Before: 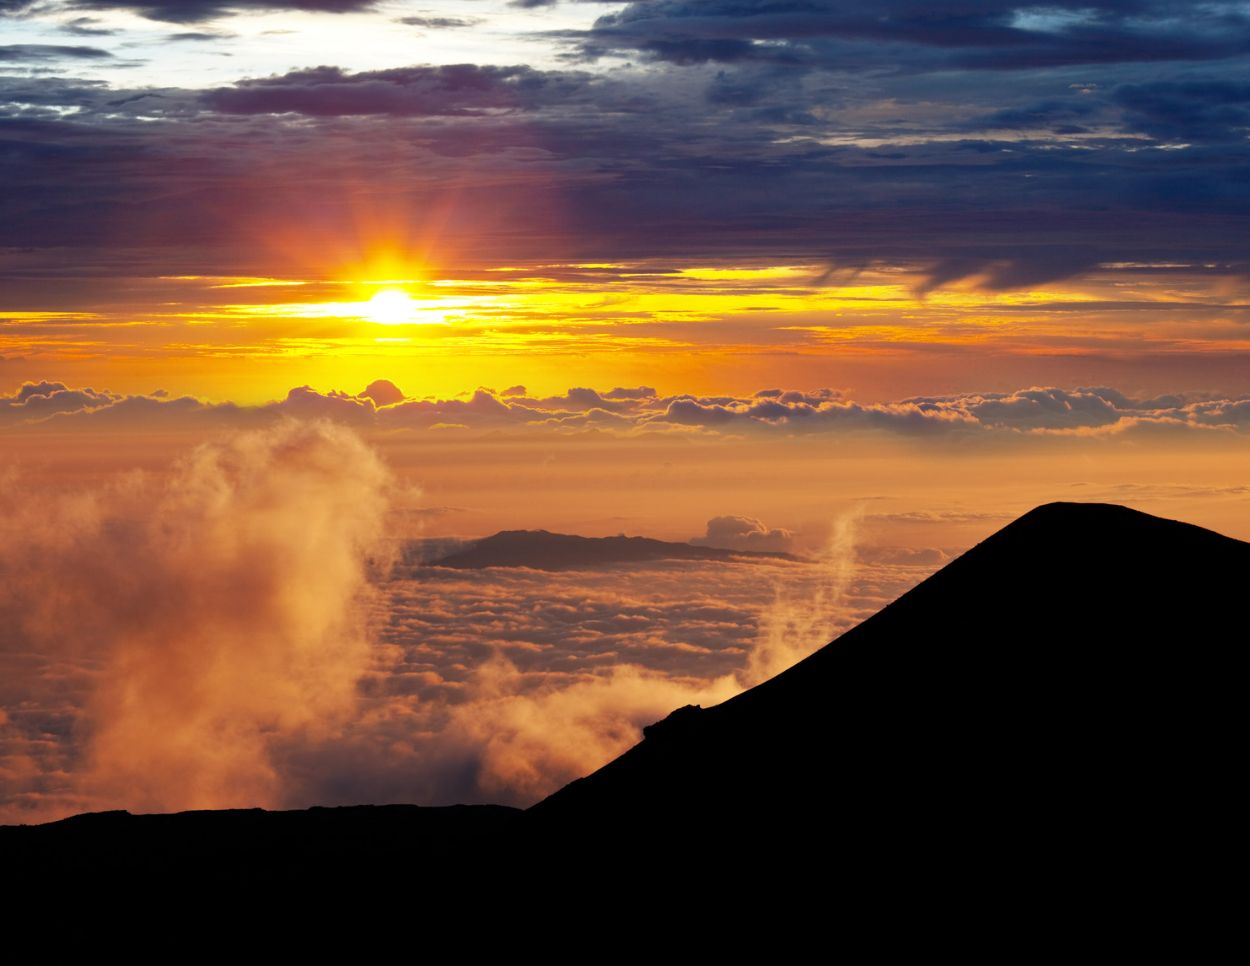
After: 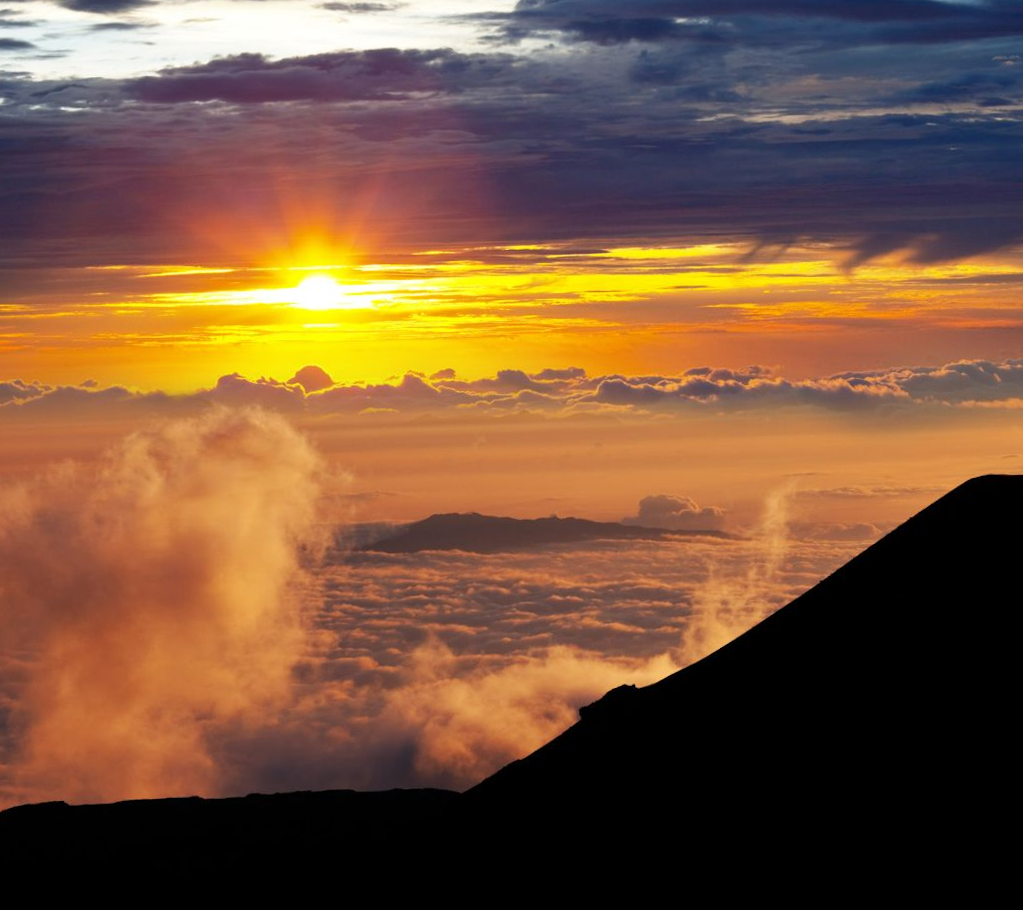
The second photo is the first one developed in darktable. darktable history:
crop and rotate: angle 1.13°, left 4.429%, top 0.769%, right 11.622%, bottom 2.608%
